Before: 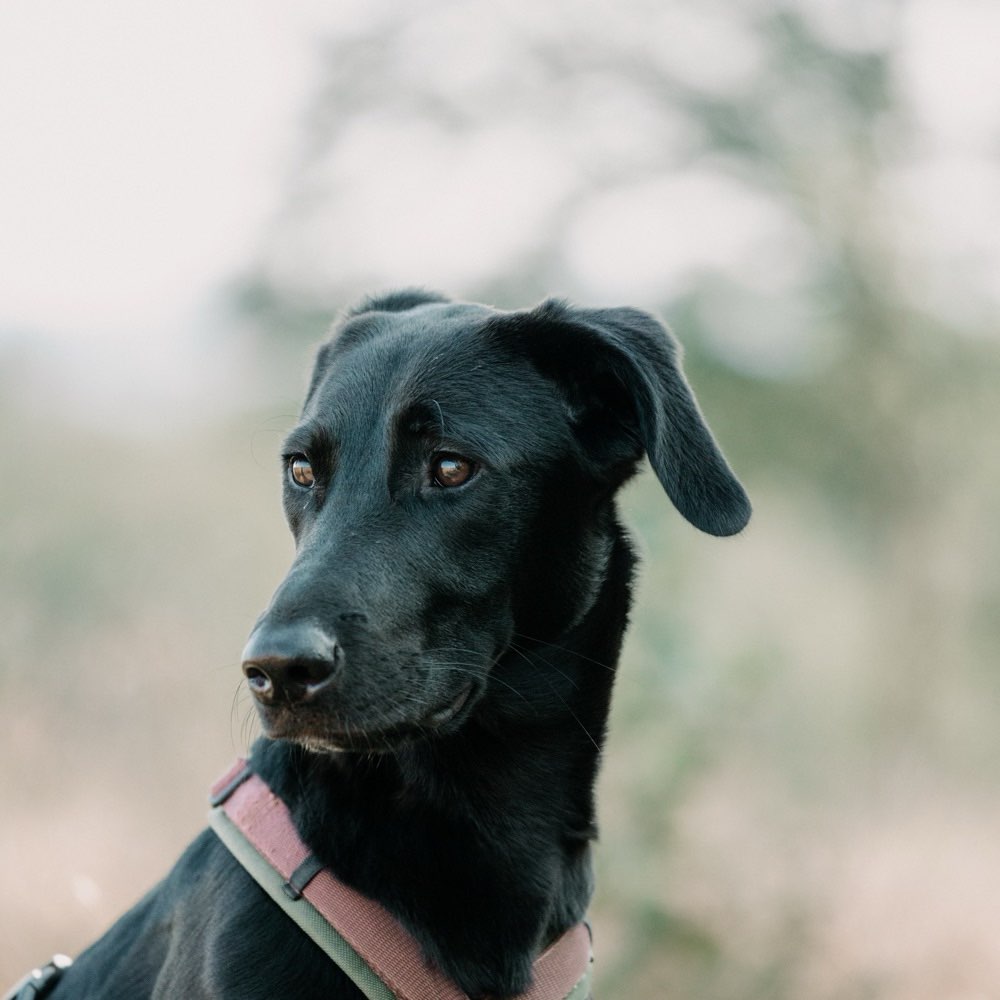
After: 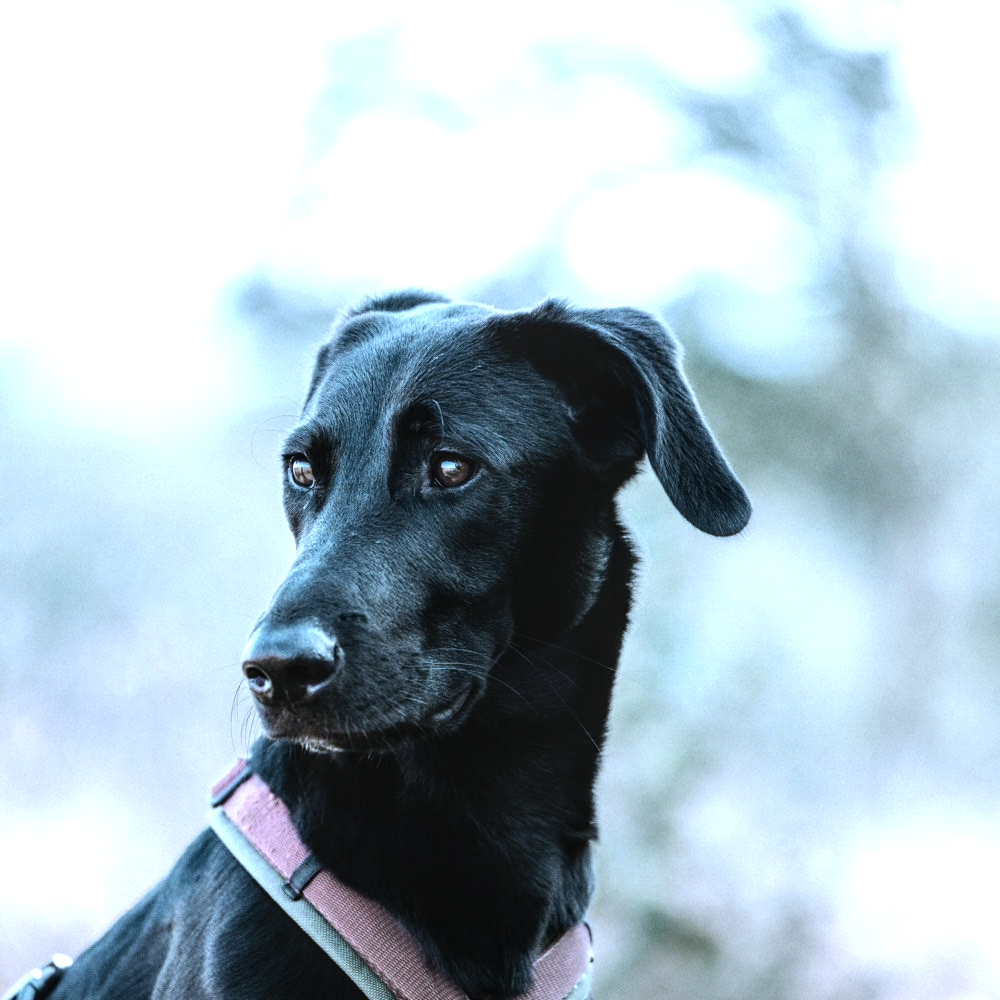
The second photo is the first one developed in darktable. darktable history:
color zones: curves: ch0 [(0.018, 0.548) (0.197, 0.654) (0.425, 0.447) (0.605, 0.658) (0.732, 0.579)]; ch1 [(0.105, 0.531) (0.224, 0.531) (0.386, 0.39) (0.618, 0.456) (0.732, 0.456) (0.956, 0.421)]; ch2 [(0.039, 0.583) (0.215, 0.465) (0.399, 0.544) (0.465, 0.548) (0.614, 0.447) (0.724, 0.43) (0.882, 0.623) (0.956, 0.632)]
white balance: red 0.871, blue 1.249
tone equalizer: -8 EV -0.75 EV, -7 EV -0.7 EV, -6 EV -0.6 EV, -5 EV -0.4 EV, -3 EV 0.4 EV, -2 EV 0.6 EV, -1 EV 0.7 EV, +0 EV 0.75 EV, edges refinement/feathering 500, mask exposure compensation -1.57 EV, preserve details no
local contrast: on, module defaults
